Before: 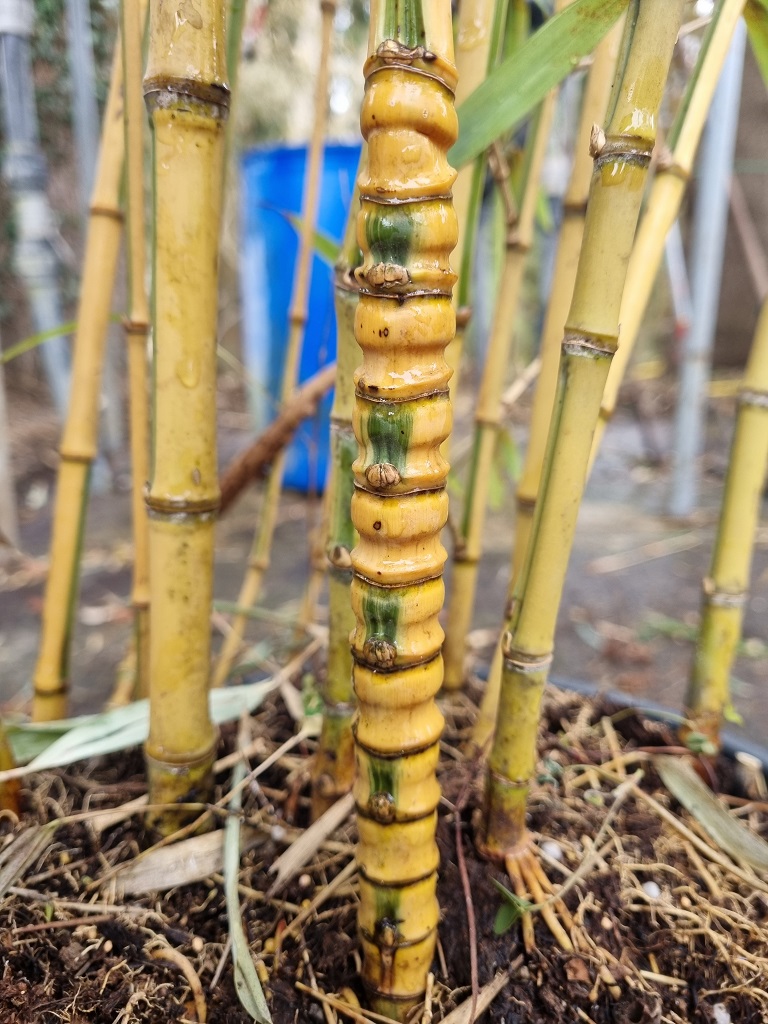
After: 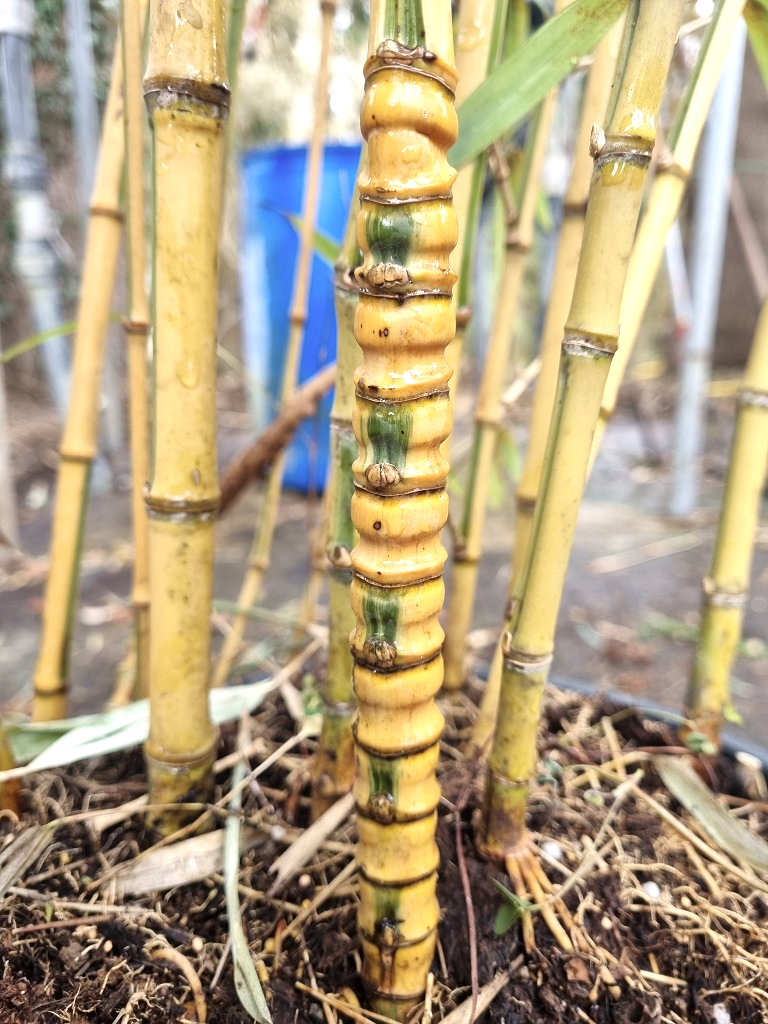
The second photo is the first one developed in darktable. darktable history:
exposure: exposure 0.508 EV, compensate exposure bias true, compensate highlight preservation false
contrast brightness saturation: saturation -0.154
